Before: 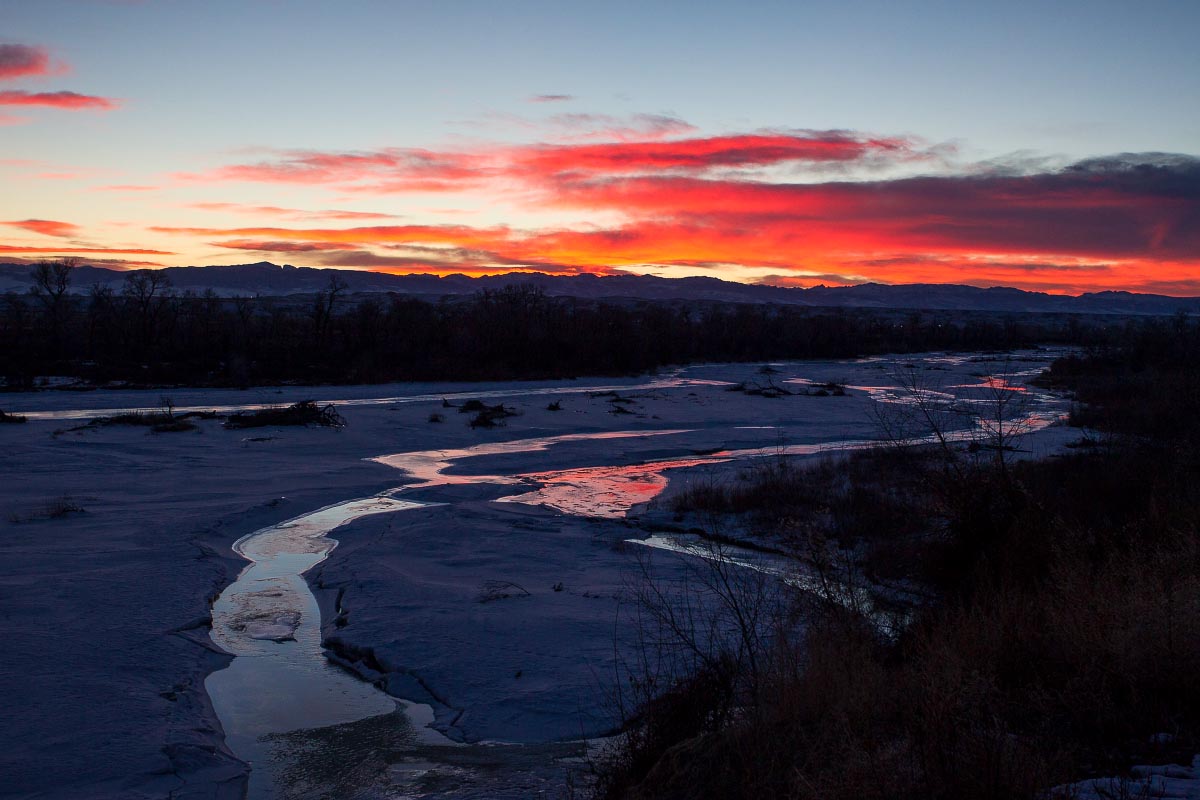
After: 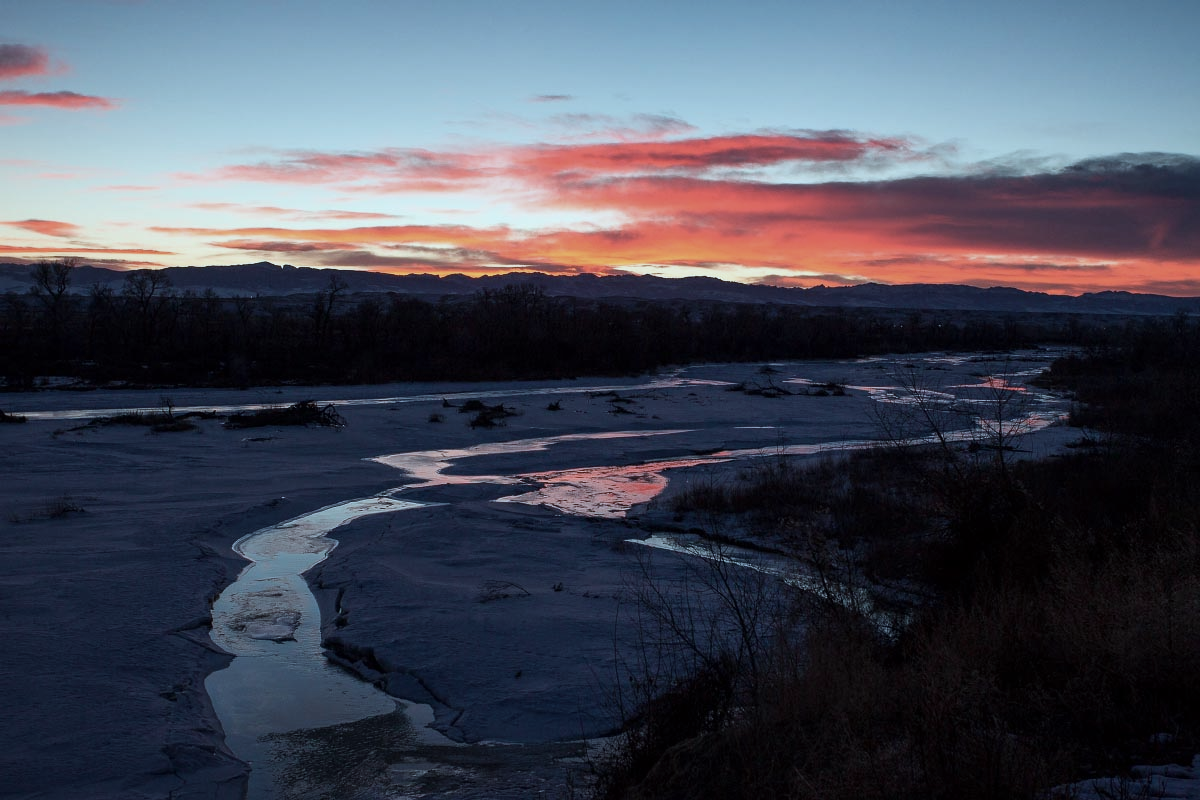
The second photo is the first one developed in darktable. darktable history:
shadows and highlights: shadows 3.41, highlights -18.48, soften with gaussian
color correction: highlights a* -12.32, highlights b* -18.01, saturation 0.704
